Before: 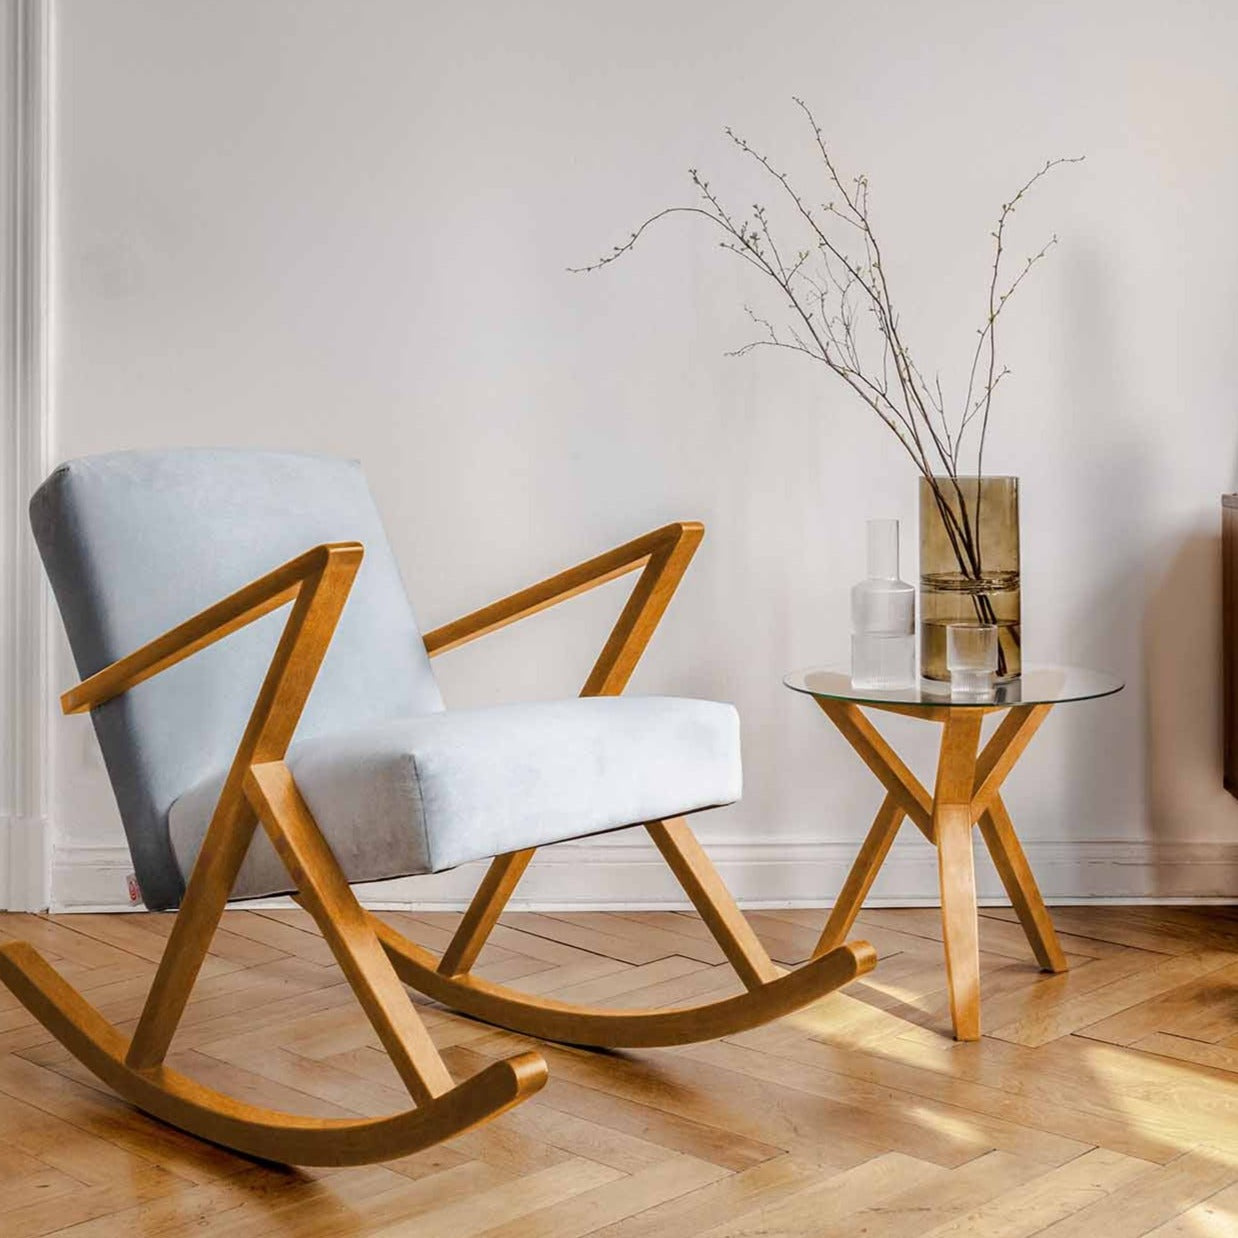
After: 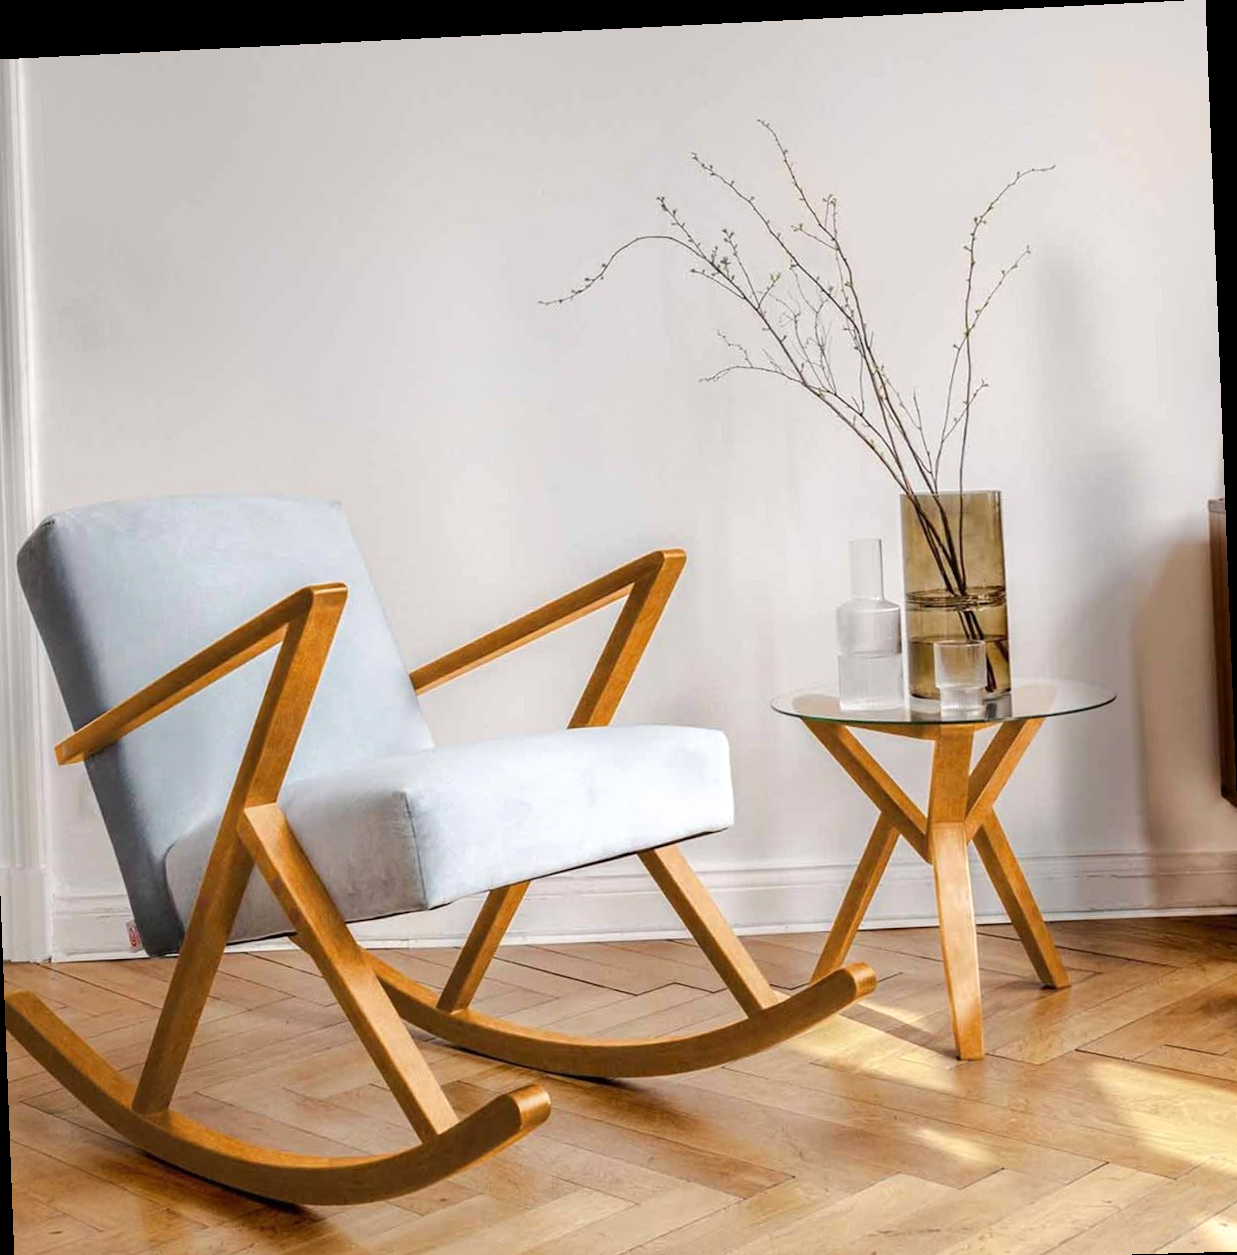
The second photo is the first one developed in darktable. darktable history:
exposure: exposure 0.2 EV, compensate highlight preservation false
rotate and perspective: rotation -2.22°, lens shift (horizontal) -0.022, automatic cropping off
crop and rotate: left 2.536%, right 1.107%, bottom 2.246%
